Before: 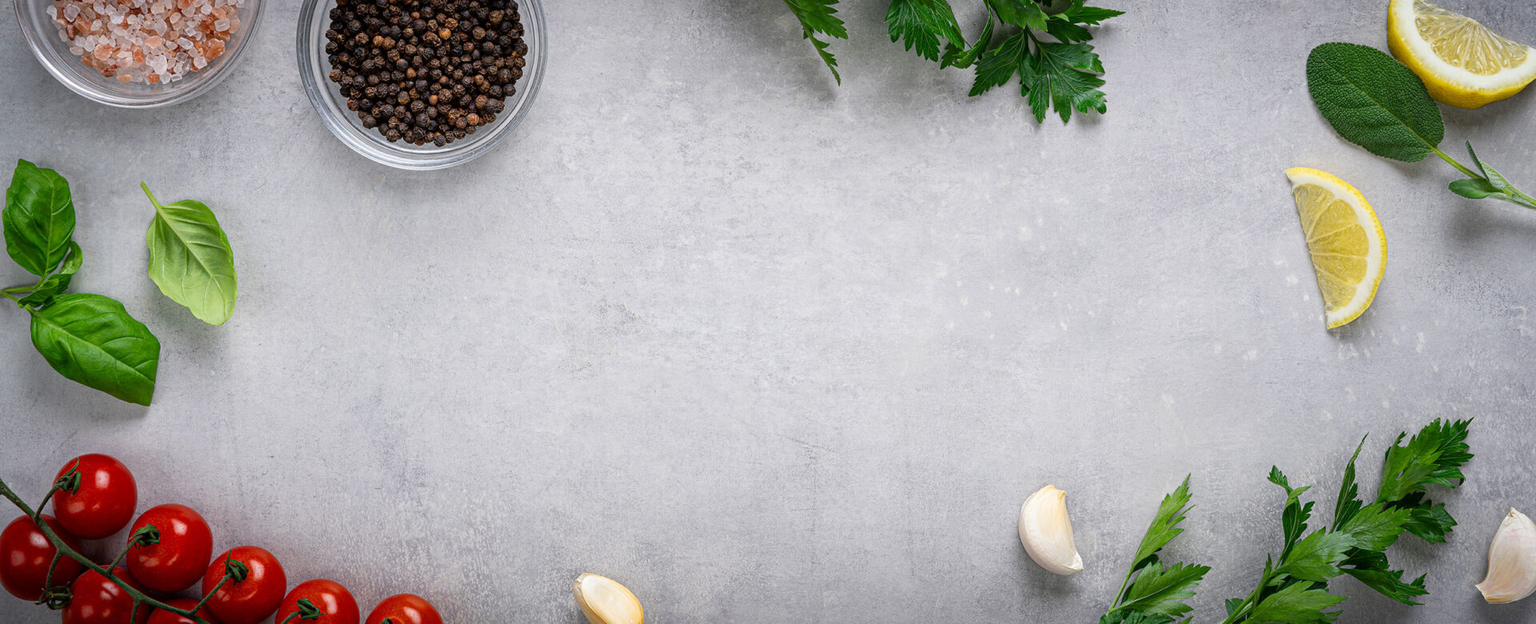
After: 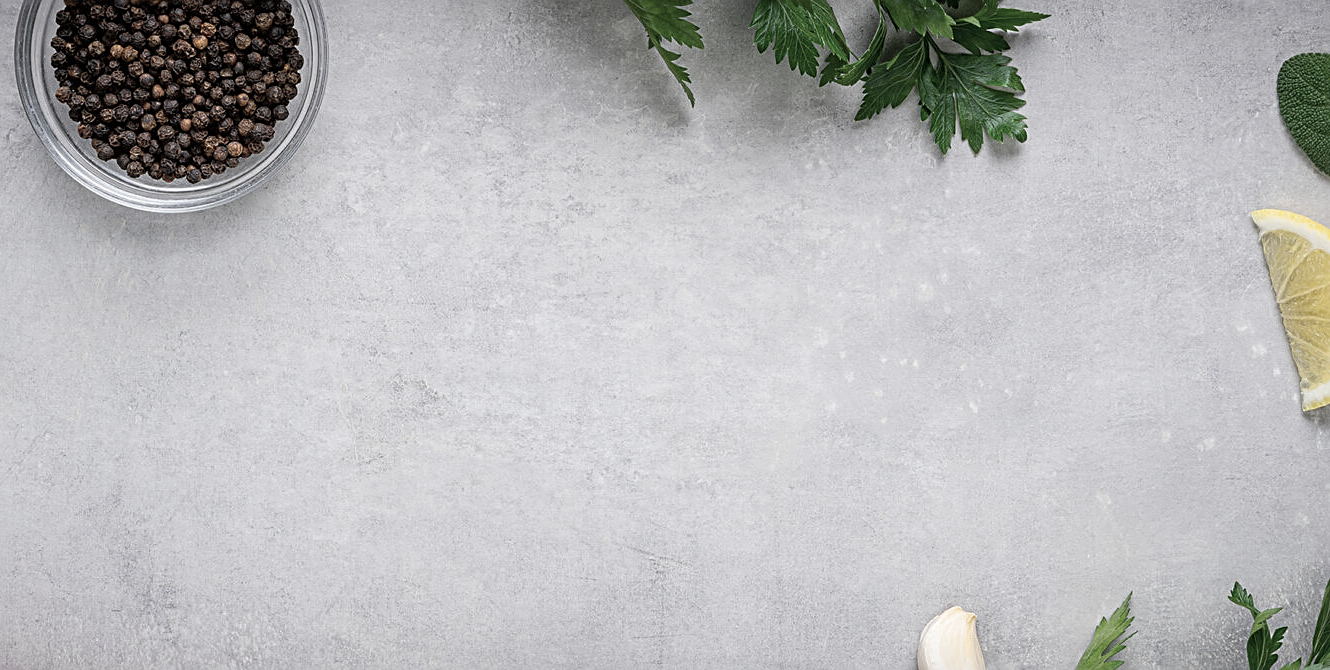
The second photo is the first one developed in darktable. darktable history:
sharpen: on, module defaults
color correction: highlights b* -0.037, saturation 0.592
crop: left 18.561%, right 12.16%, bottom 14.031%
